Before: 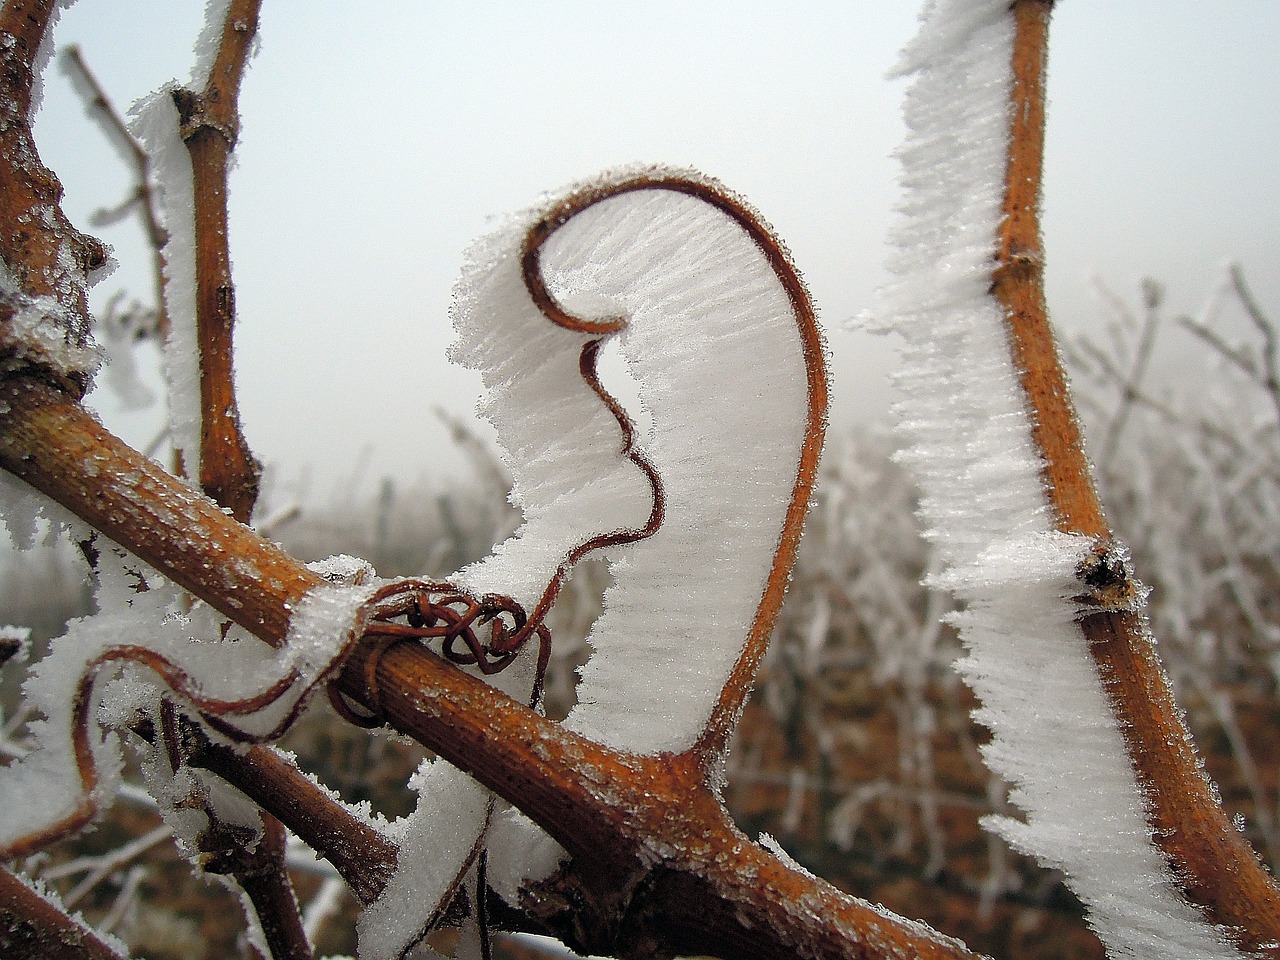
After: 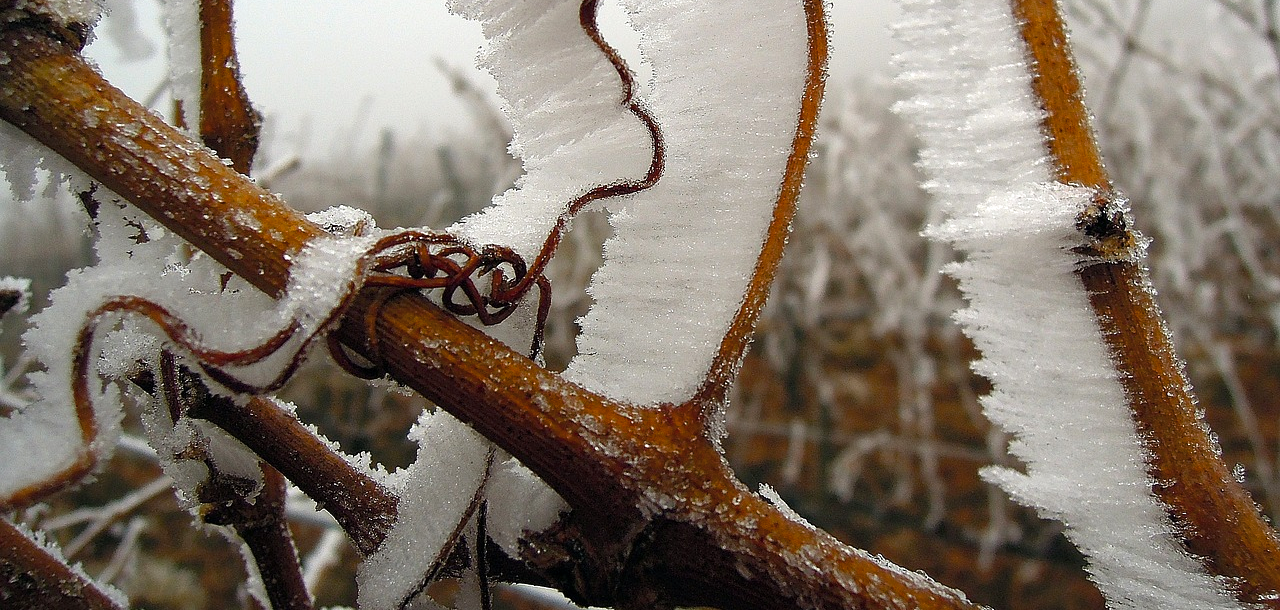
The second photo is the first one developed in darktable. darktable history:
crop and rotate: top 36.435%
color balance rgb: linear chroma grading › shadows 16%, perceptual saturation grading › global saturation 8%, perceptual saturation grading › shadows 4%, perceptual brilliance grading › global brilliance 2%, perceptual brilliance grading › highlights 8%, perceptual brilliance grading › shadows -4%, global vibrance 16%, saturation formula JzAzBz (2021)
color contrast: green-magenta contrast 0.84, blue-yellow contrast 0.86
